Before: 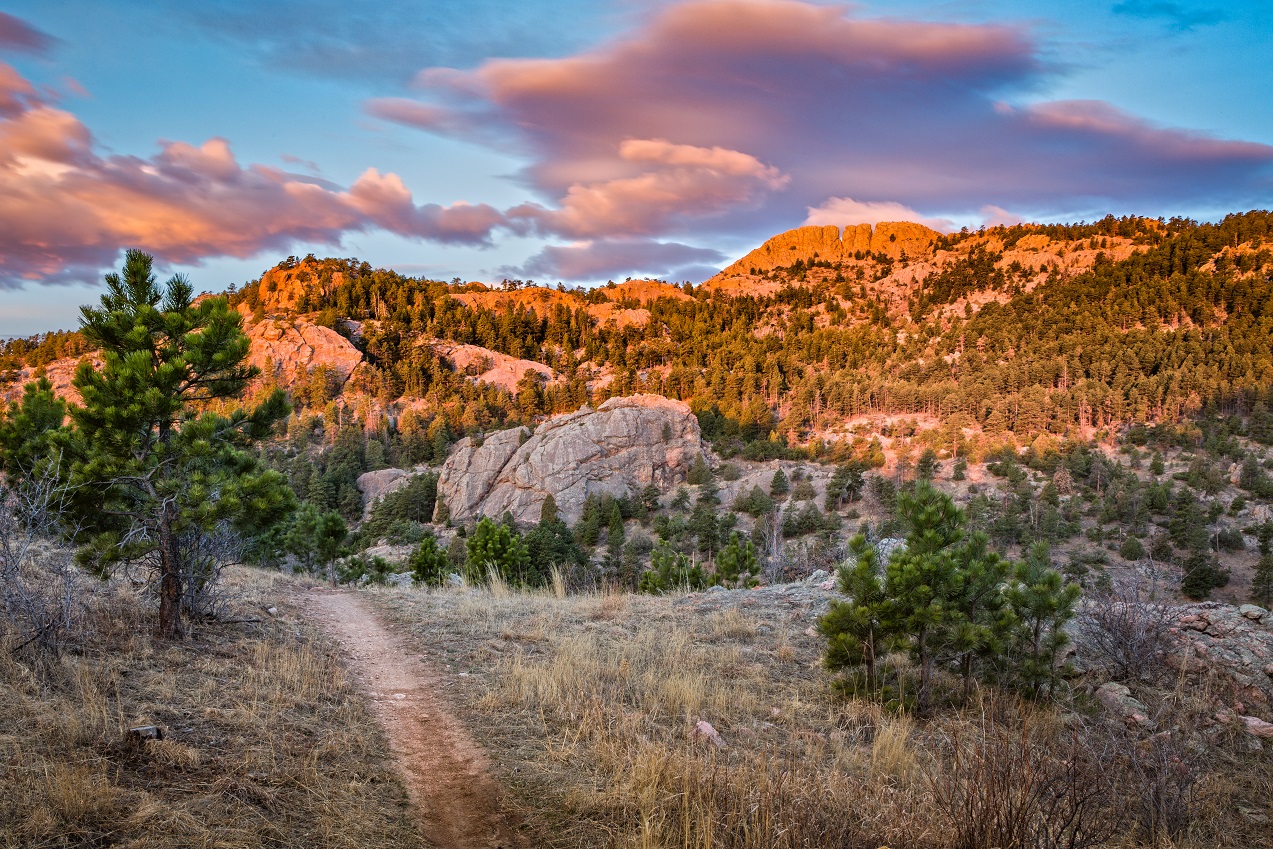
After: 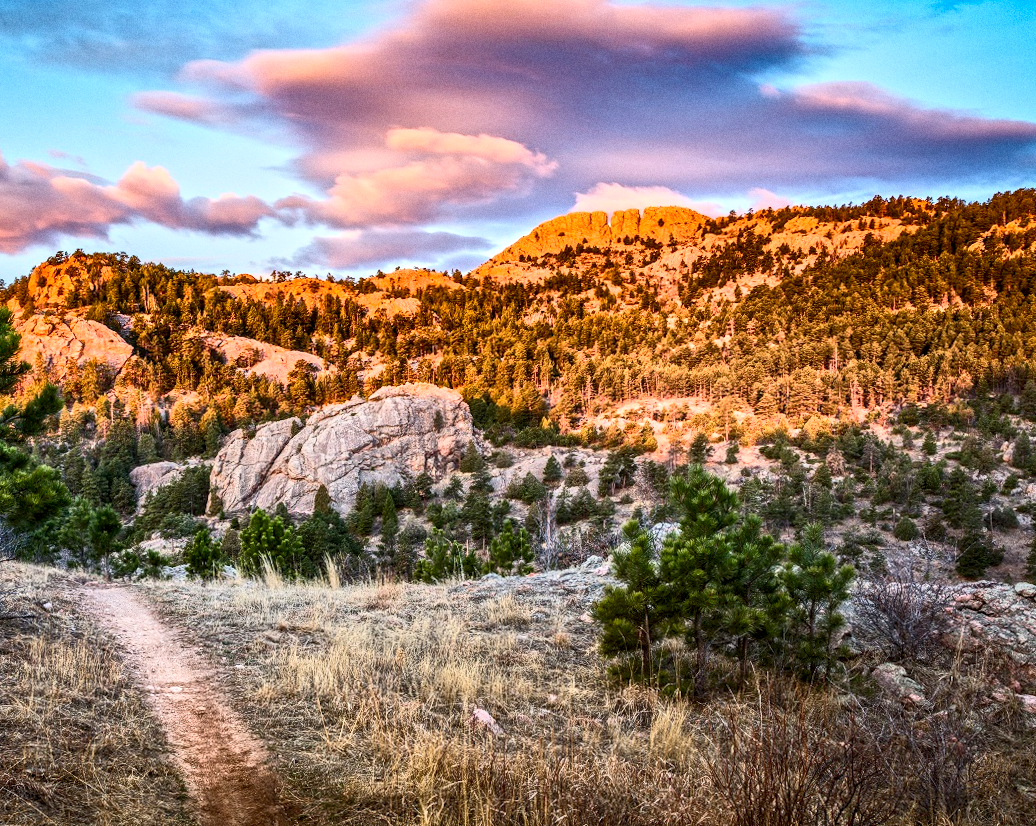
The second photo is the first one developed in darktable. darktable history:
local contrast: on, module defaults
crop: left 17.582%, bottom 0.031%
grain: coarseness 7.08 ISO, strength 21.67%, mid-tones bias 59.58%
shadows and highlights: shadows 43.06, highlights 6.94
rotate and perspective: rotation -1°, crop left 0.011, crop right 0.989, crop top 0.025, crop bottom 0.975
contrast brightness saturation: contrast 0.4, brightness 0.1, saturation 0.21
